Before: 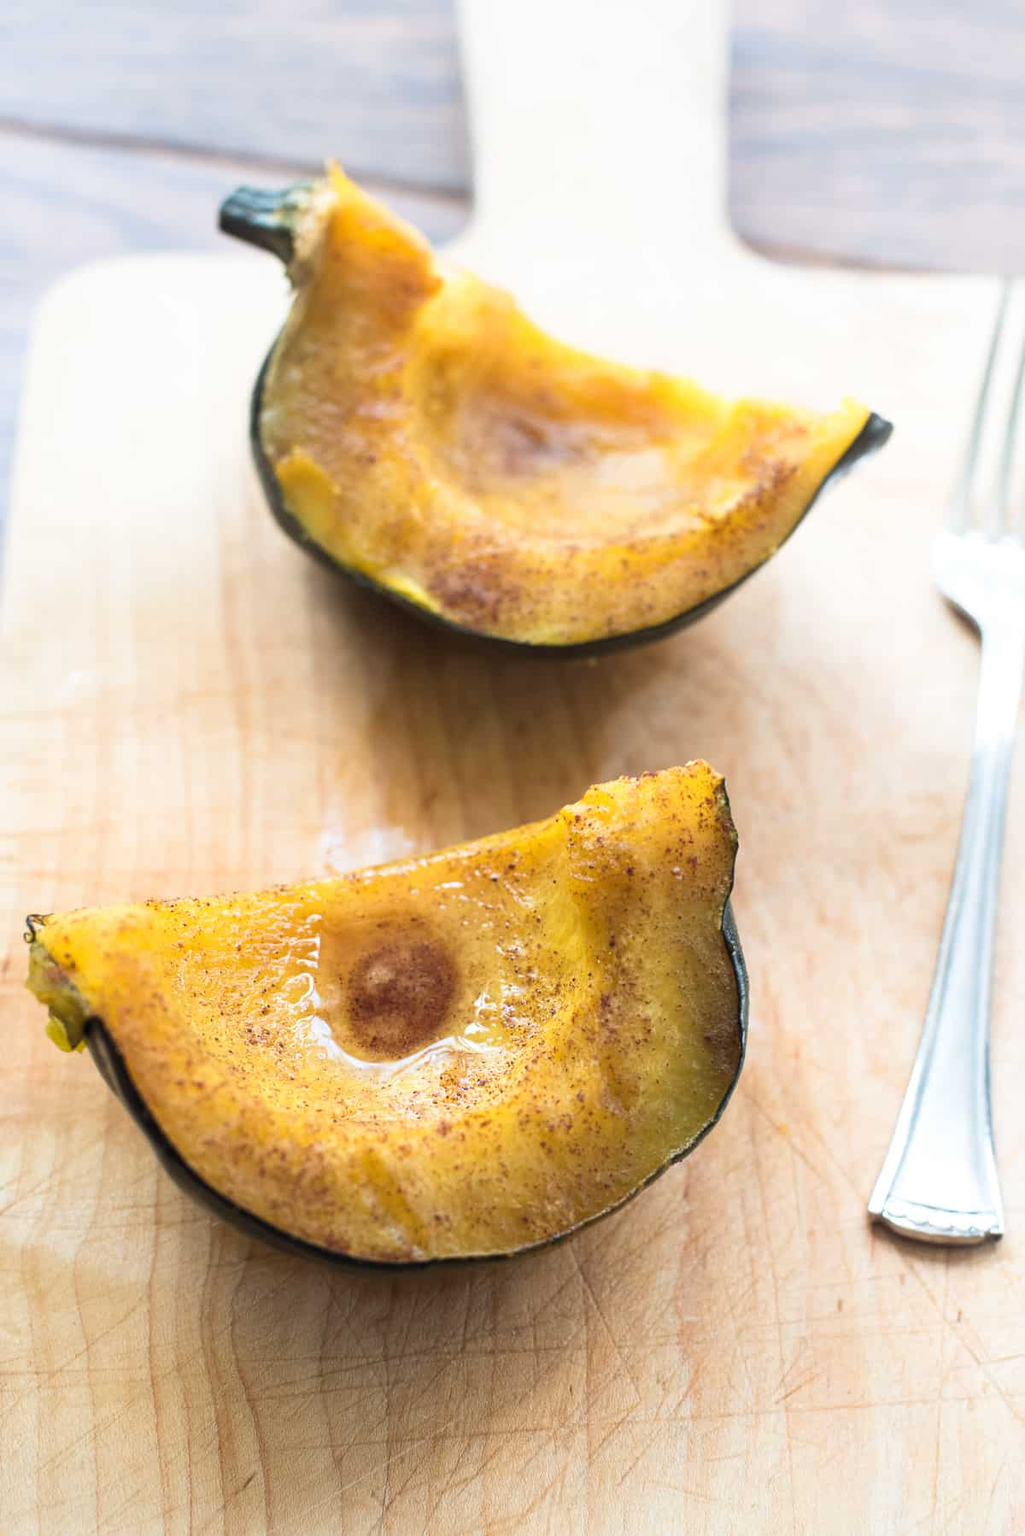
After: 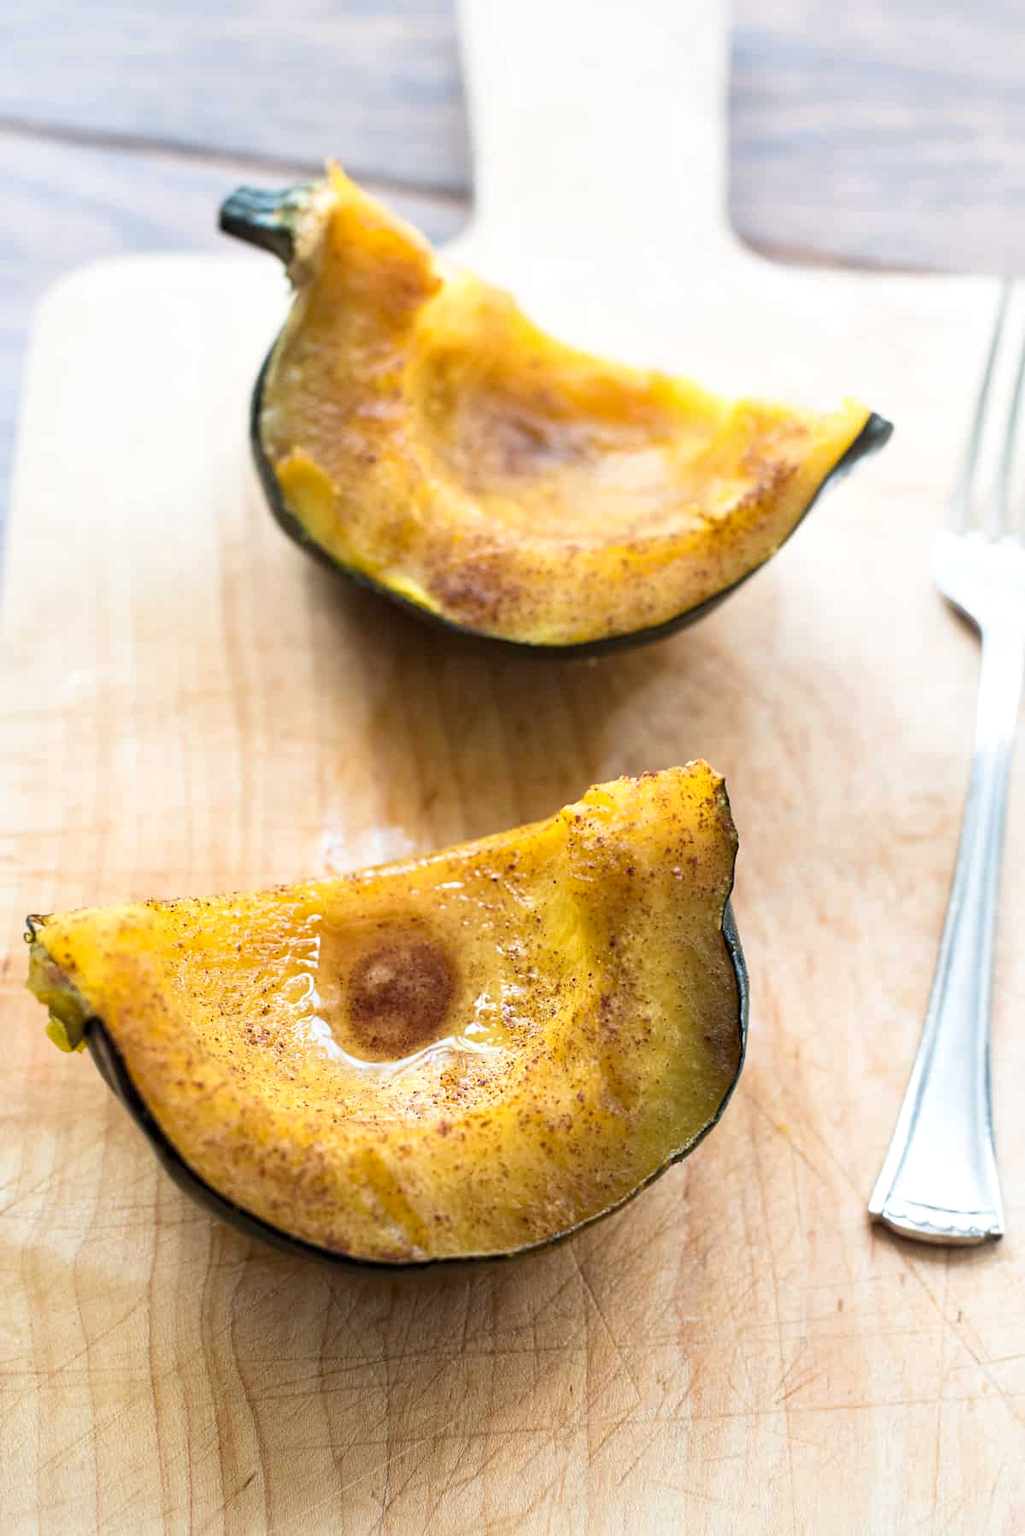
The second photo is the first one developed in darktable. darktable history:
haze removal: strength 0.303, distance 0.247, adaptive false
local contrast: mode bilateral grid, contrast 21, coarseness 50, detail 119%, midtone range 0.2
